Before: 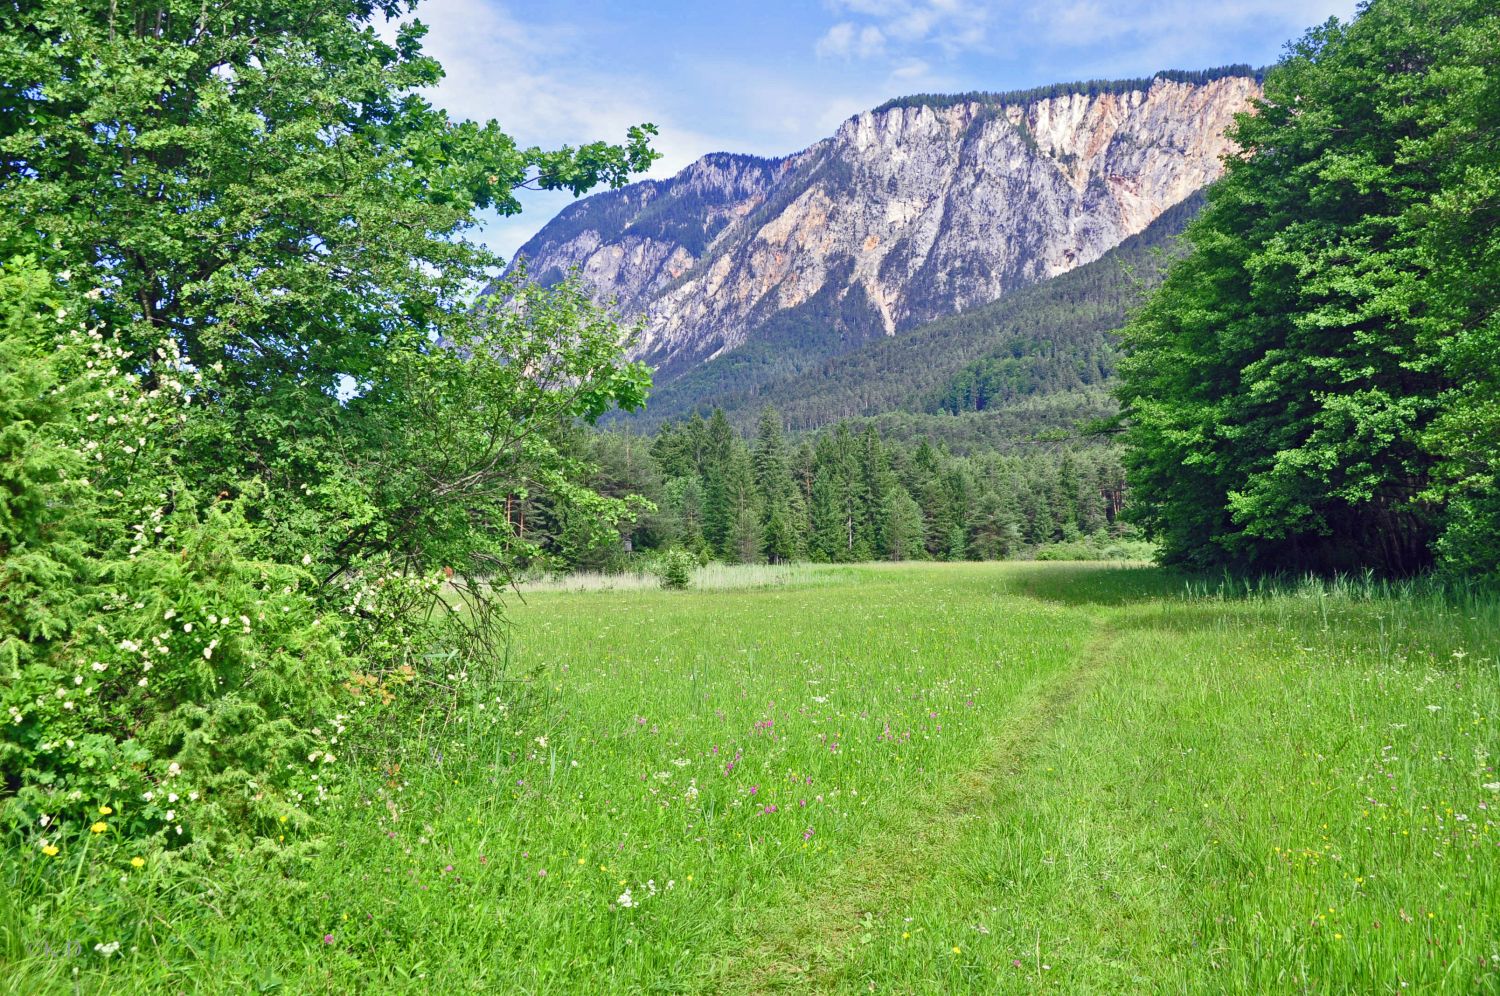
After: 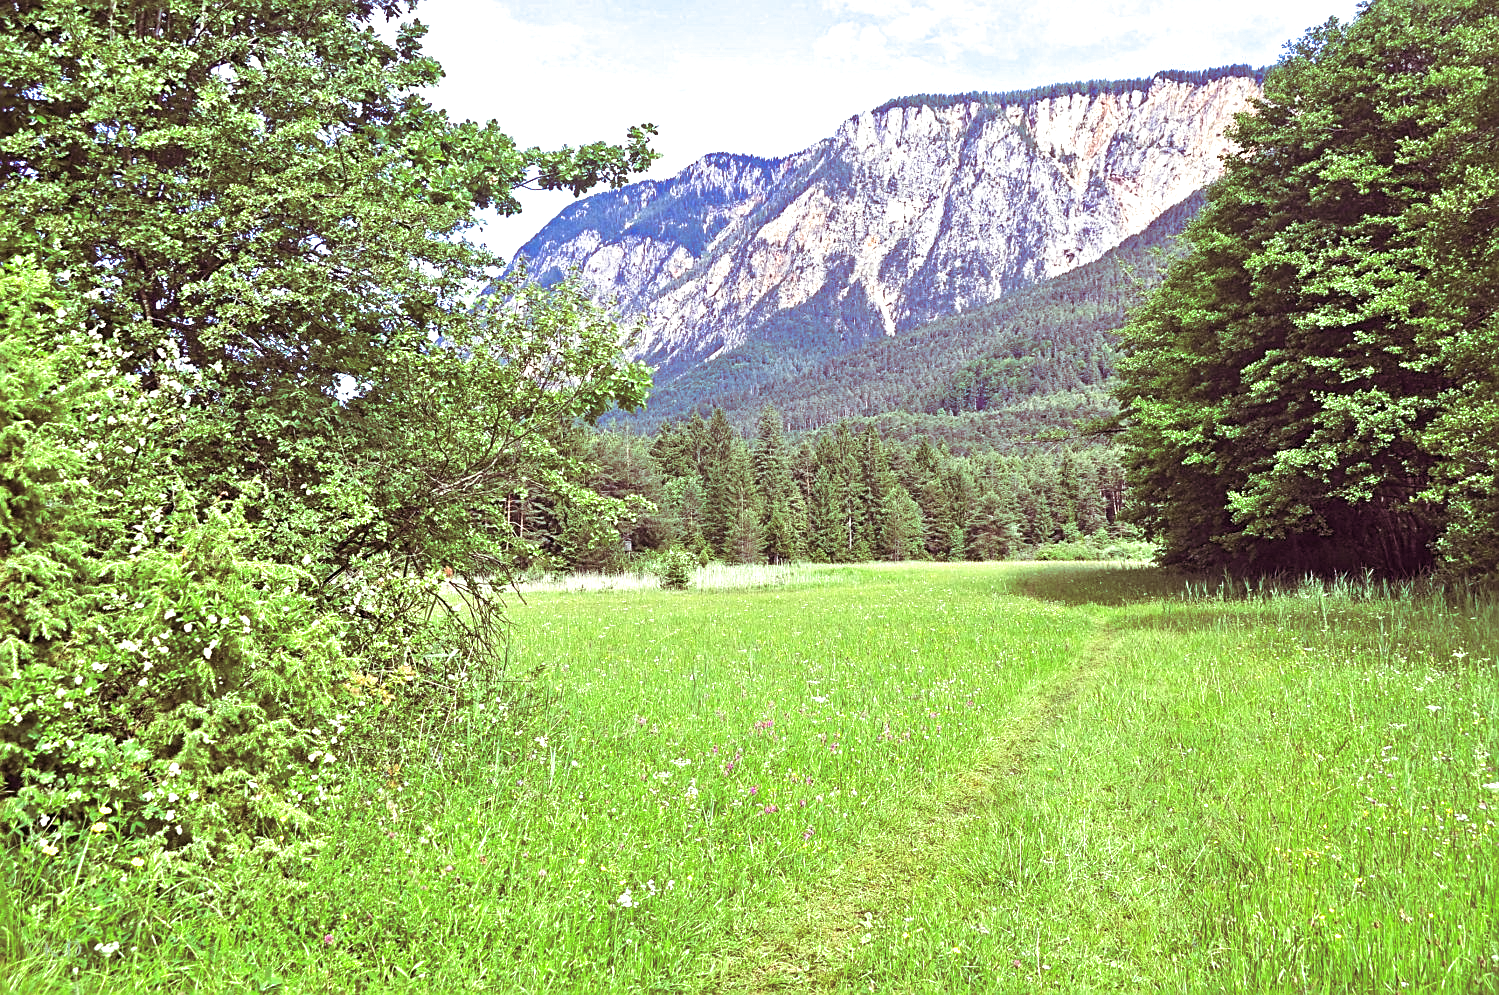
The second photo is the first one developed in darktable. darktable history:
exposure: black level correction 0, exposure 0.7 EV, compensate exposure bias true, compensate highlight preservation false
split-toning: on, module defaults
sharpen: on, module defaults
